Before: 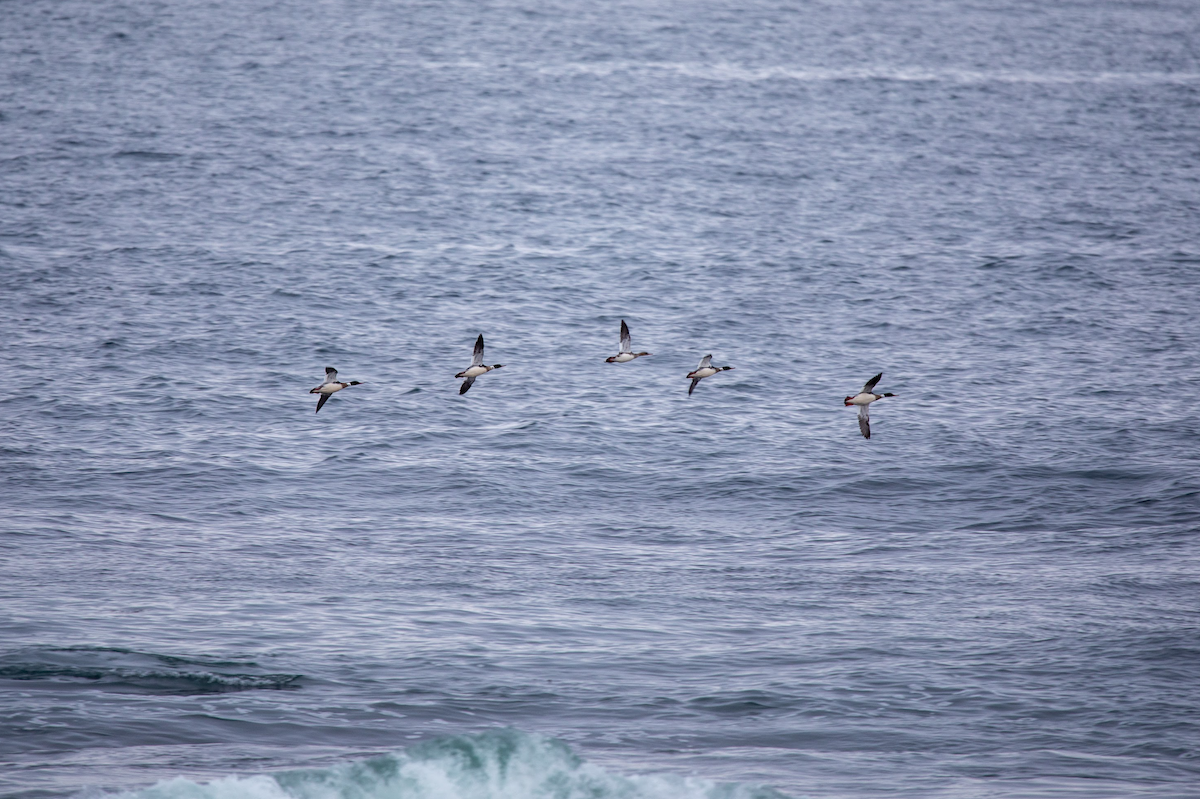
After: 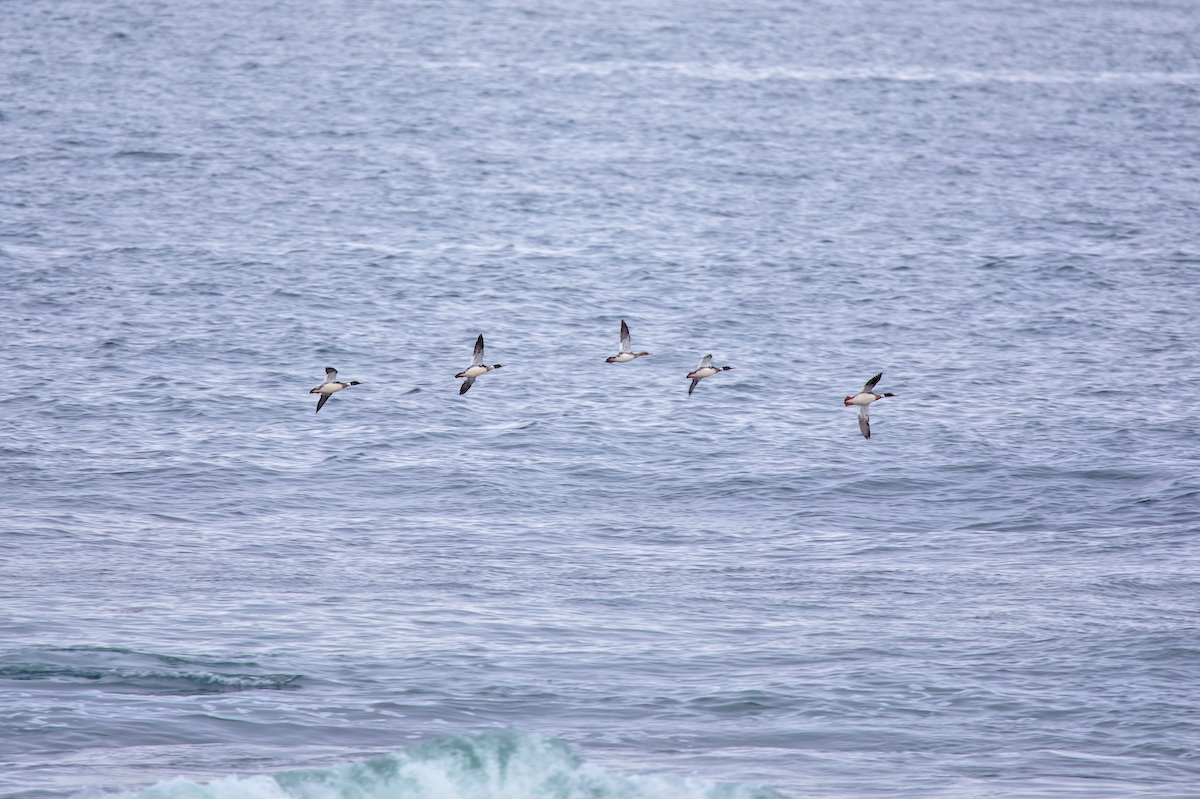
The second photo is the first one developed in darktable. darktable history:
contrast brightness saturation: brightness 0.15
tone equalizer: -7 EV 0.15 EV, -6 EV 0.6 EV, -5 EV 1.15 EV, -4 EV 1.33 EV, -3 EV 1.15 EV, -2 EV 0.6 EV, -1 EV 0.15 EV, mask exposure compensation -0.5 EV
